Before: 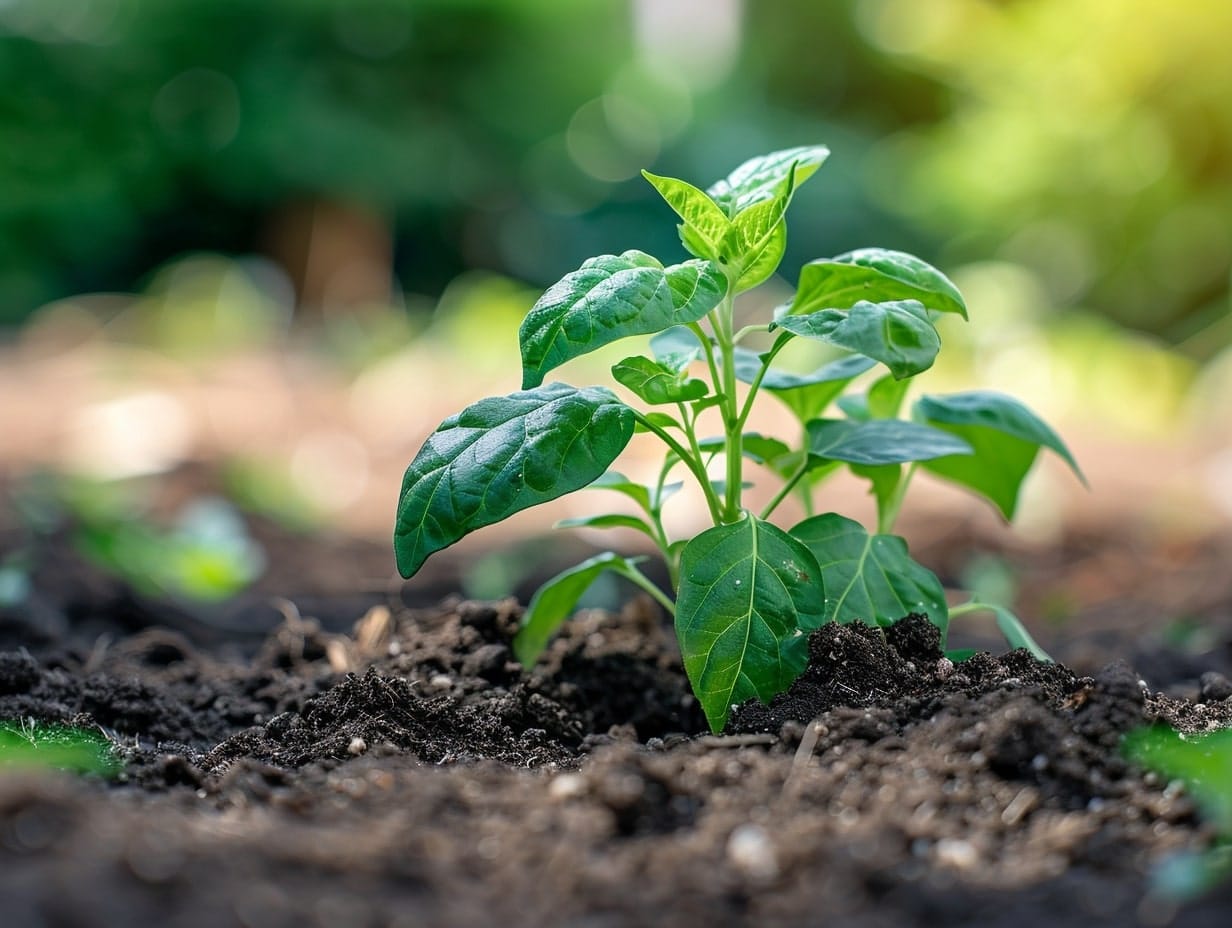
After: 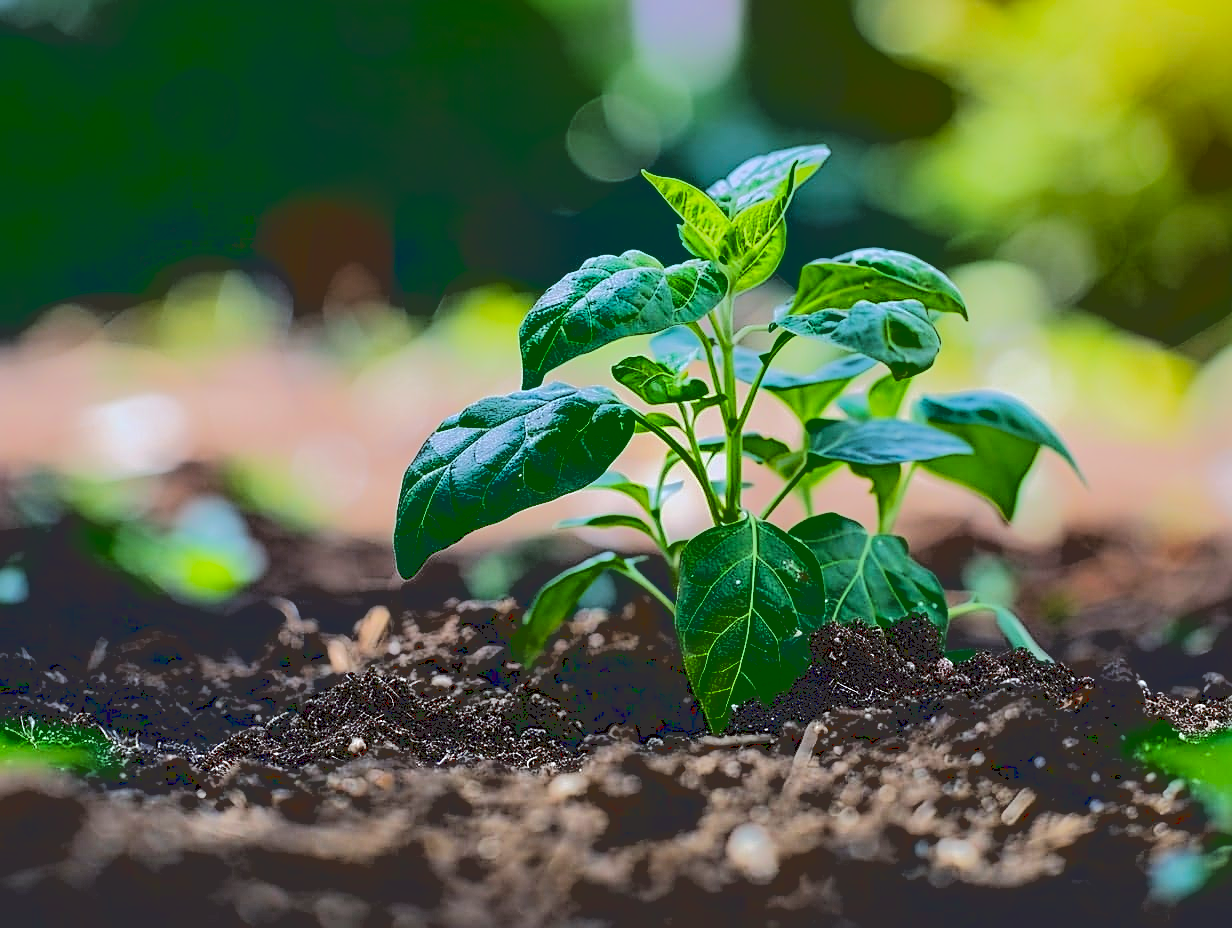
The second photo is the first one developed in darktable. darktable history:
color balance rgb: perceptual saturation grading › global saturation 25%, global vibrance 20%
graduated density: hue 238.83°, saturation 50%
sharpen: on, module defaults
color correction: highlights a* -2.73, highlights b* -2.09, shadows a* 2.41, shadows b* 2.73
base curve: curves: ch0 [(0.065, 0.026) (0.236, 0.358) (0.53, 0.546) (0.777, 0.841) (0.924, 0.992)], preserve colors average RGB
